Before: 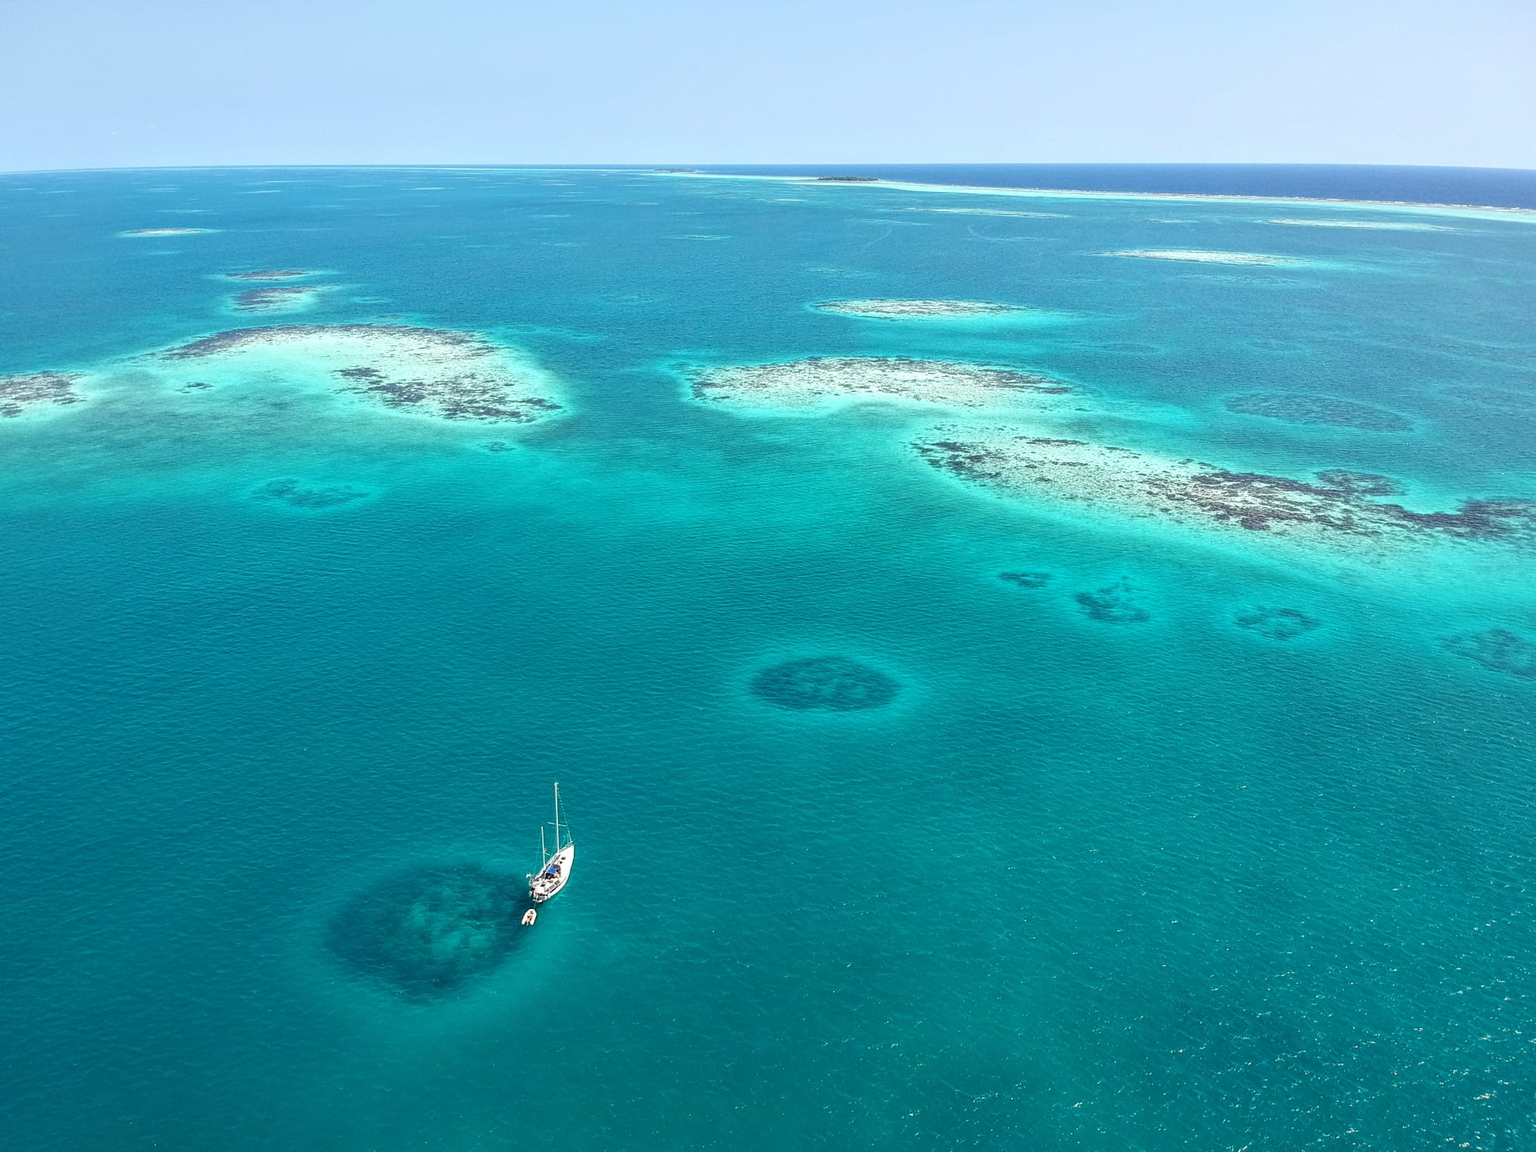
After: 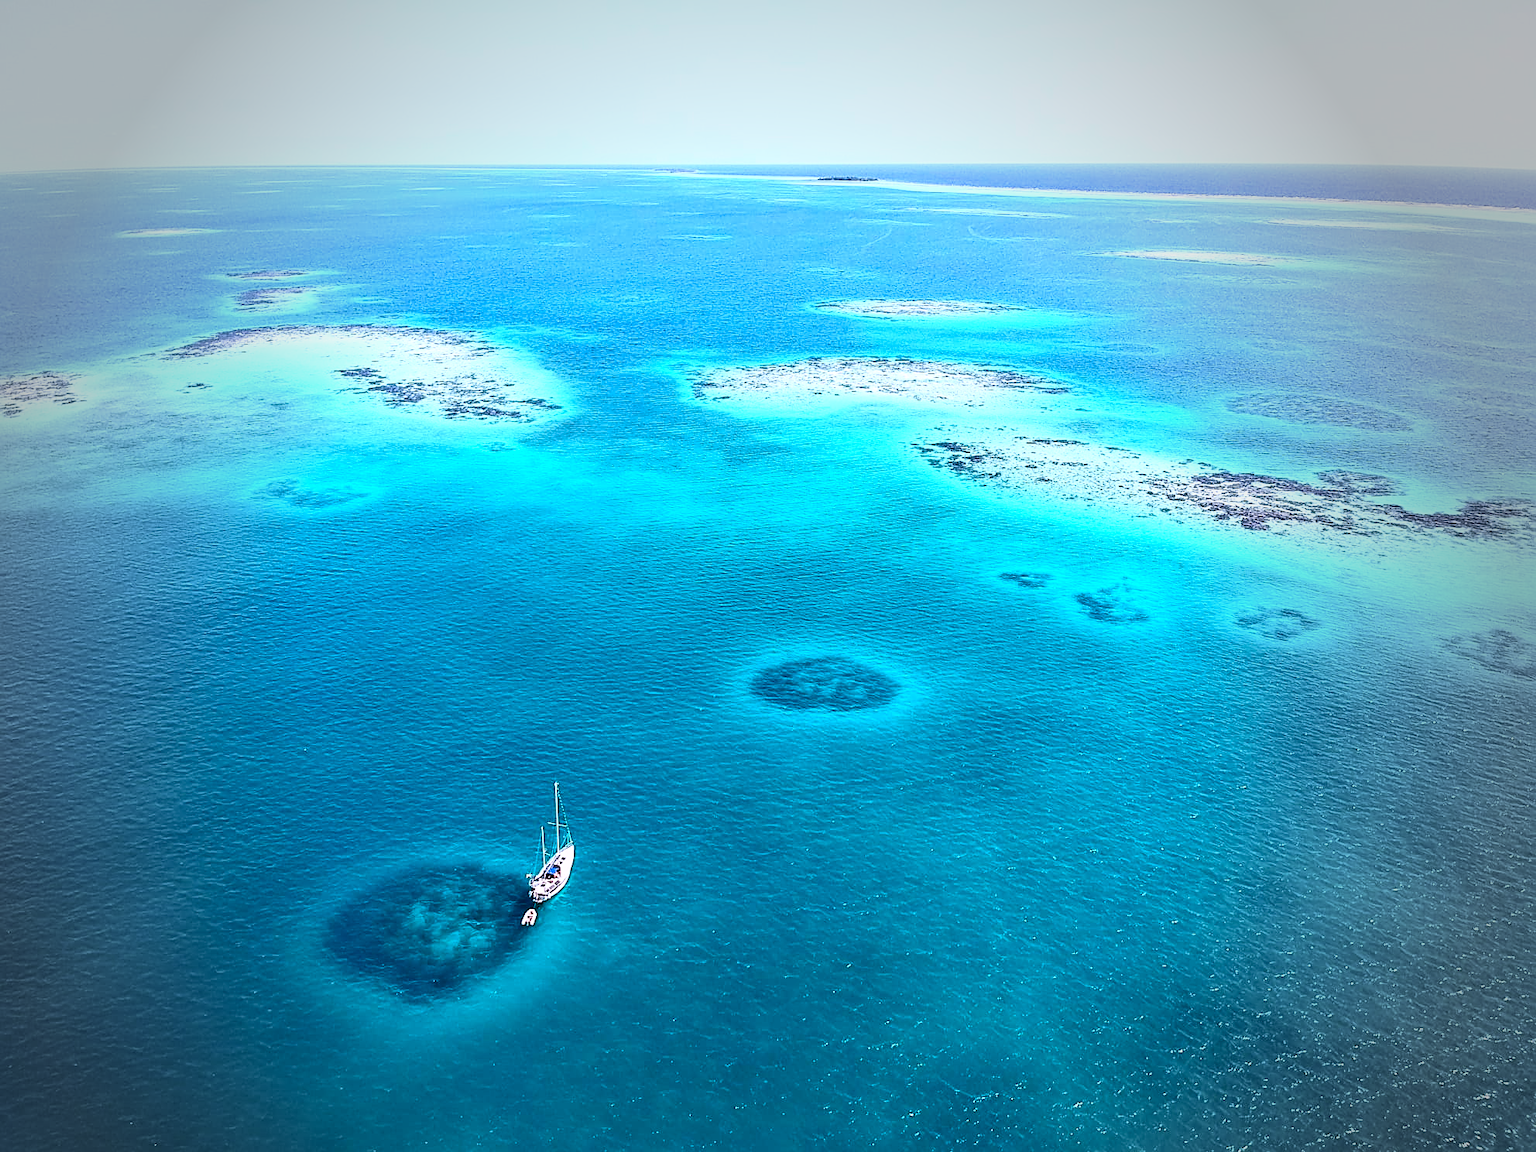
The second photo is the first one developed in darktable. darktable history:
contrast brightness saturation: contrast 0.4, brightness 0.05, saturation 0.25
sharpen: on, module defaults
vignetting: fall-off start 64.63%, center (-0.034, 0.148), width/height ratio 0.881
exposure: compensate exposure bias true, compensate highlight preservation false
white balance: red 1.042, blue 1.17
velvia: on, module defaults
